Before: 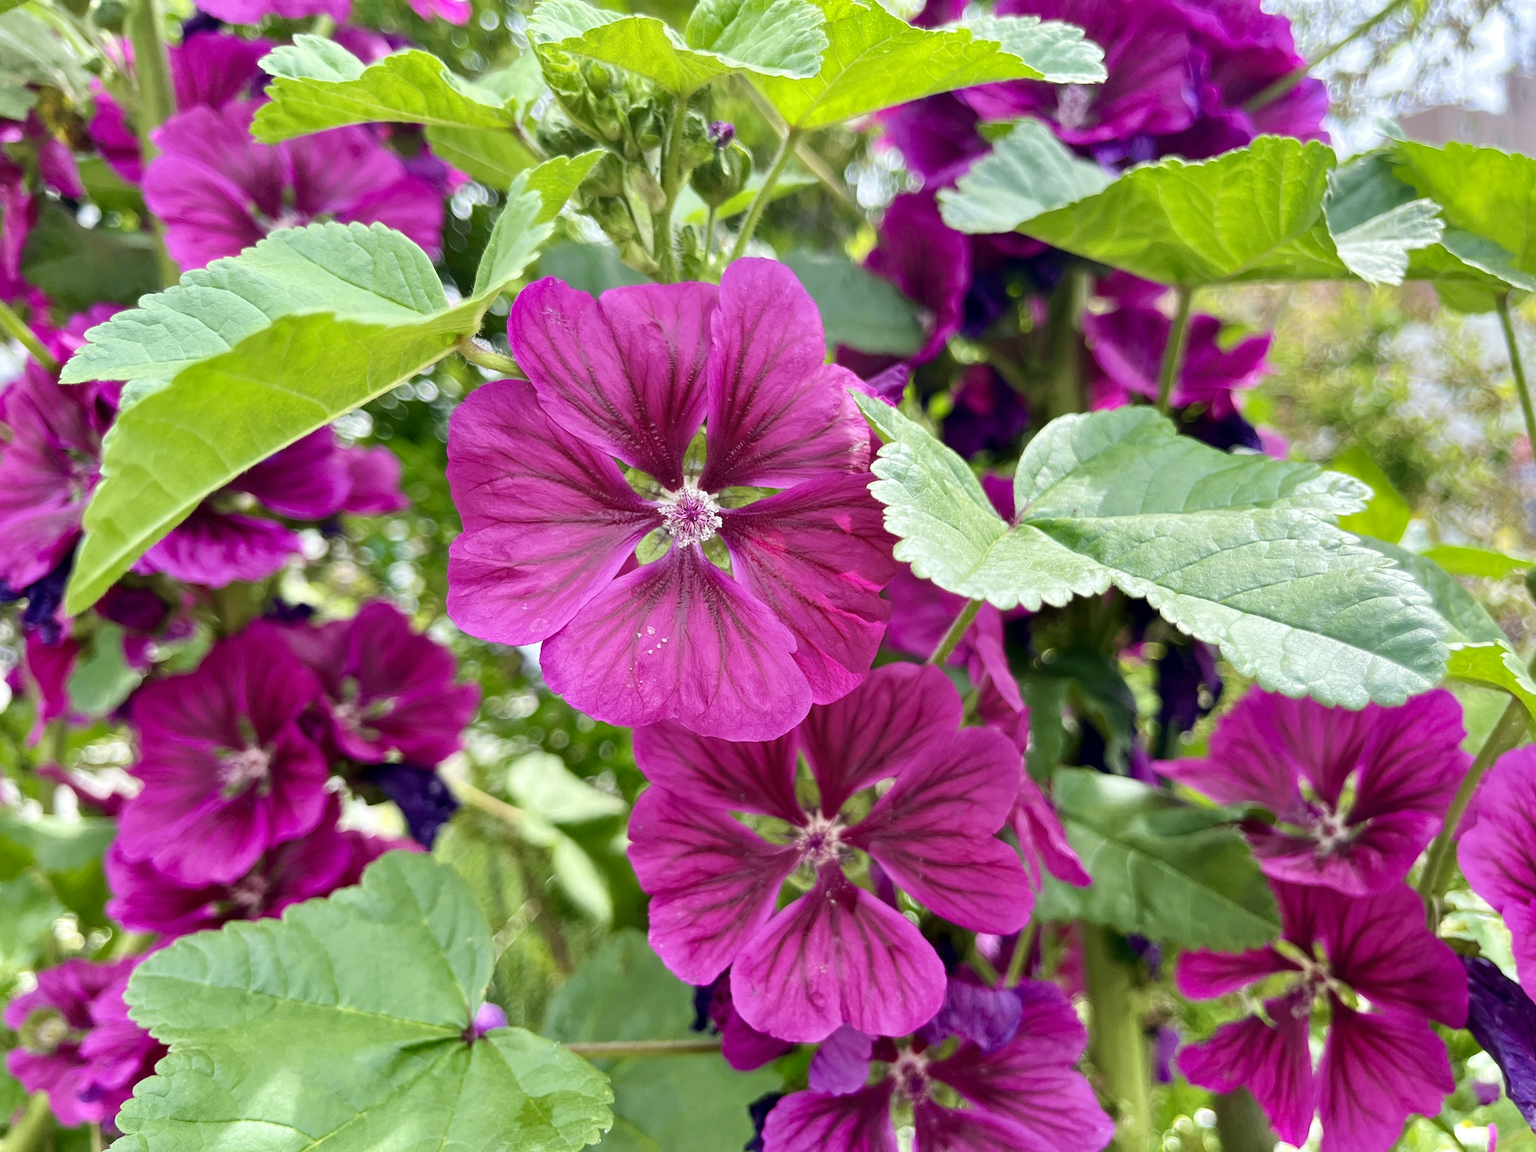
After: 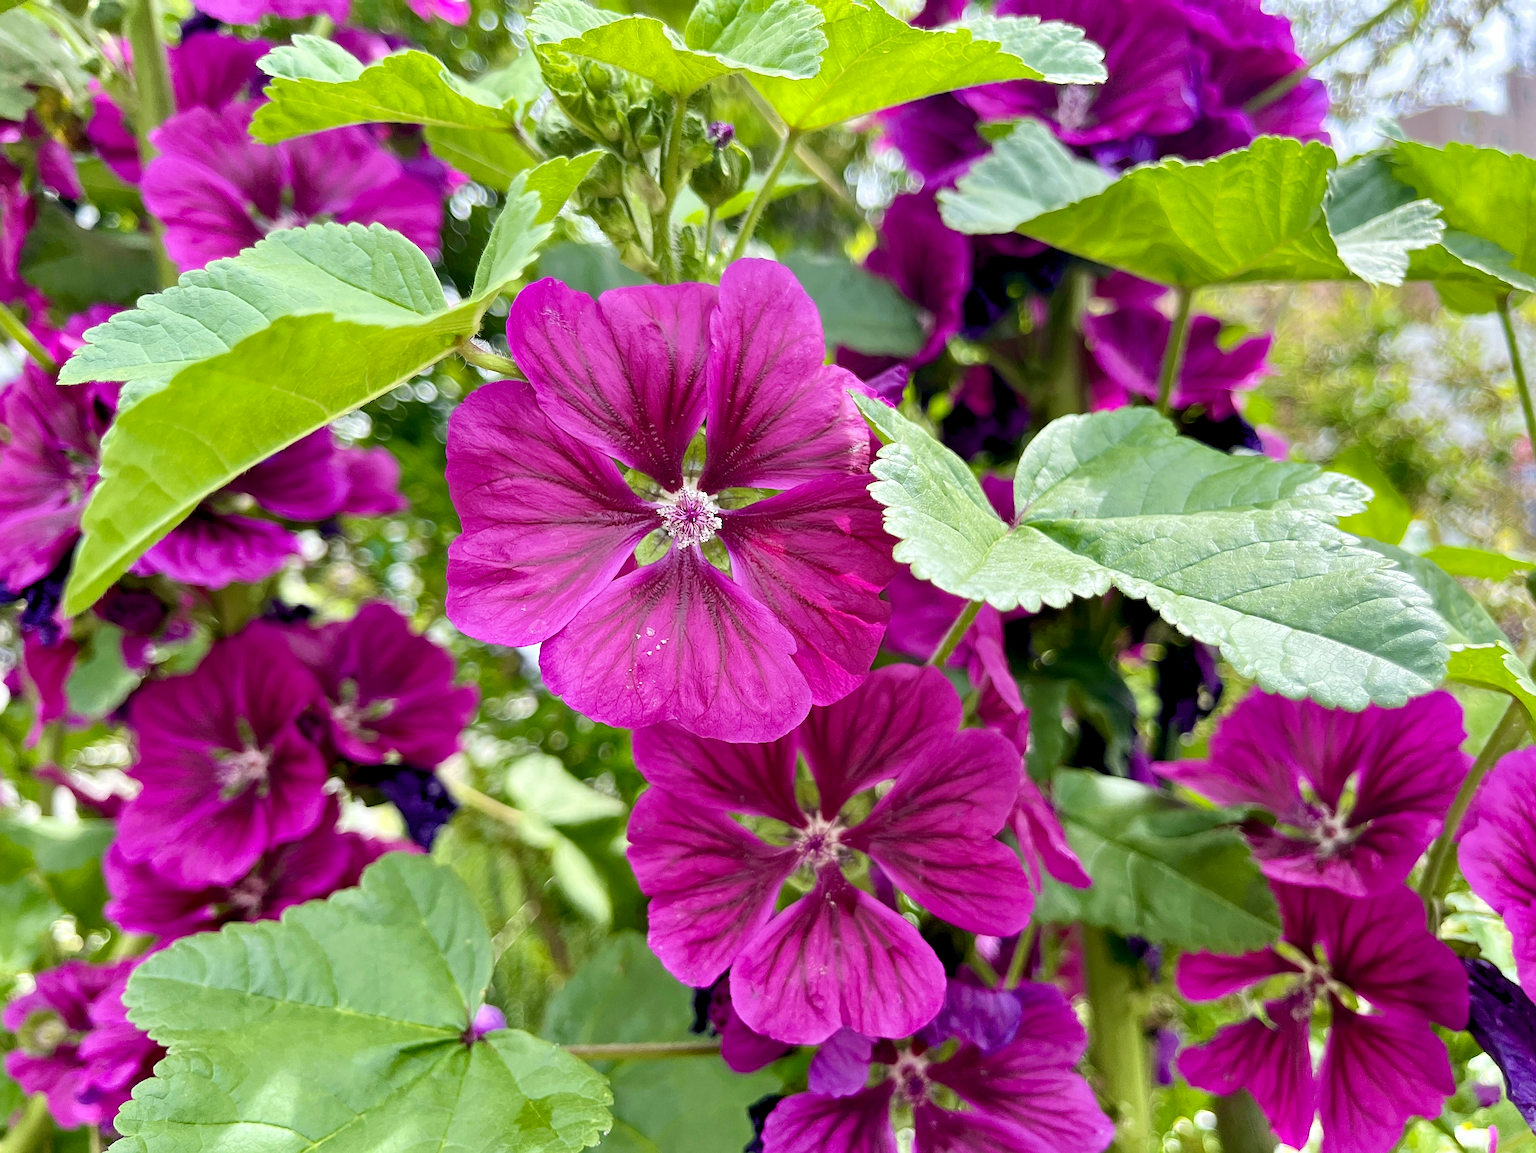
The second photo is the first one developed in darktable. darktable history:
sharpen: on, module defaults
color balance rgb: global offset › luminance -0.471%, linear chroma grading › global chroma 9.974%, perceptual saturation grading › global saturation 0.272%, global vibrance 6.302%
crop and rotate: left 0.145%, bottom 0.008%
tone equalizer: on, module defaults
